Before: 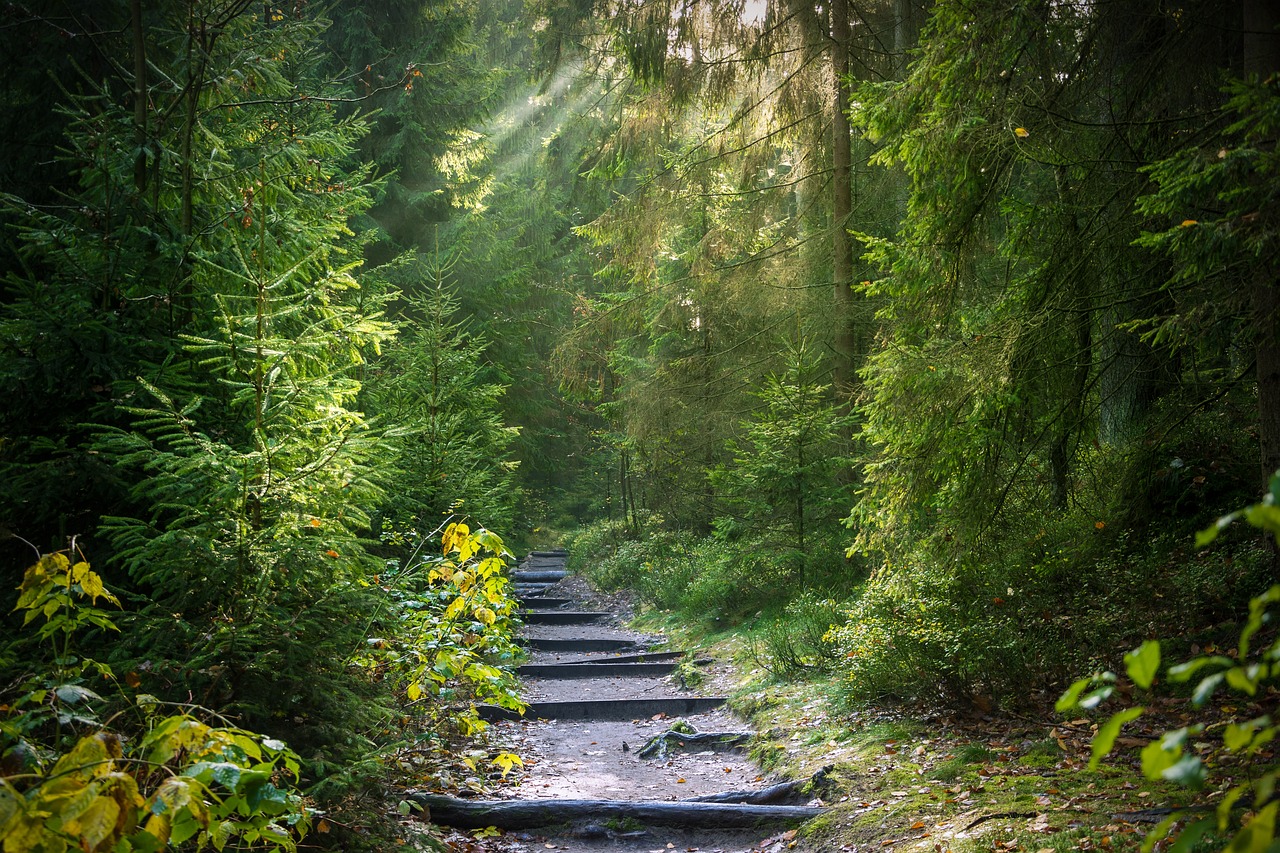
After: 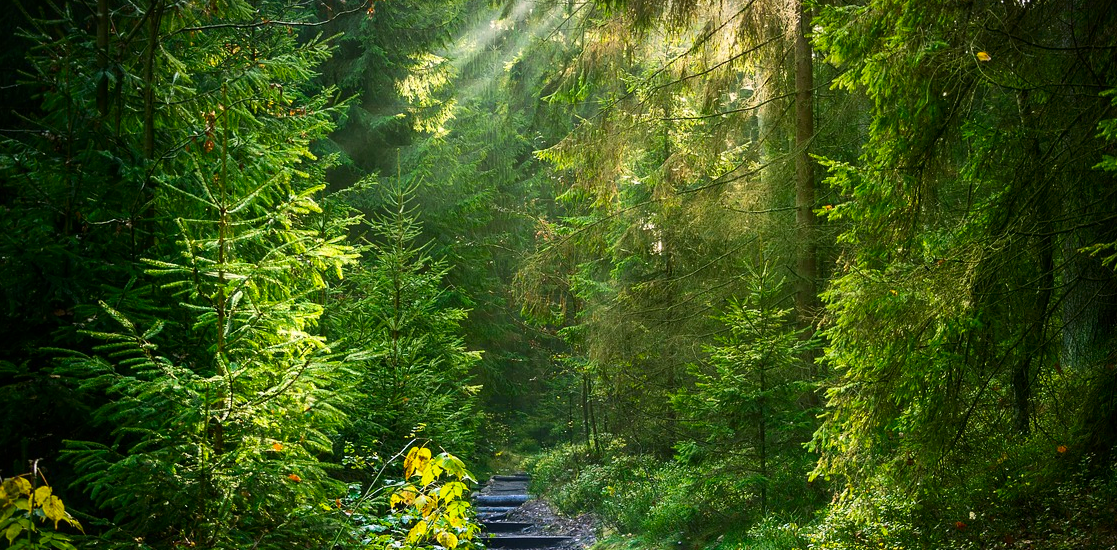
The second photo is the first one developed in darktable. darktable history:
crop: left 3.015%, top 8.969%, right 9.647%, bottom 26.457%
contrast brightness saturation: contrast 0.16, saturation 0.32
